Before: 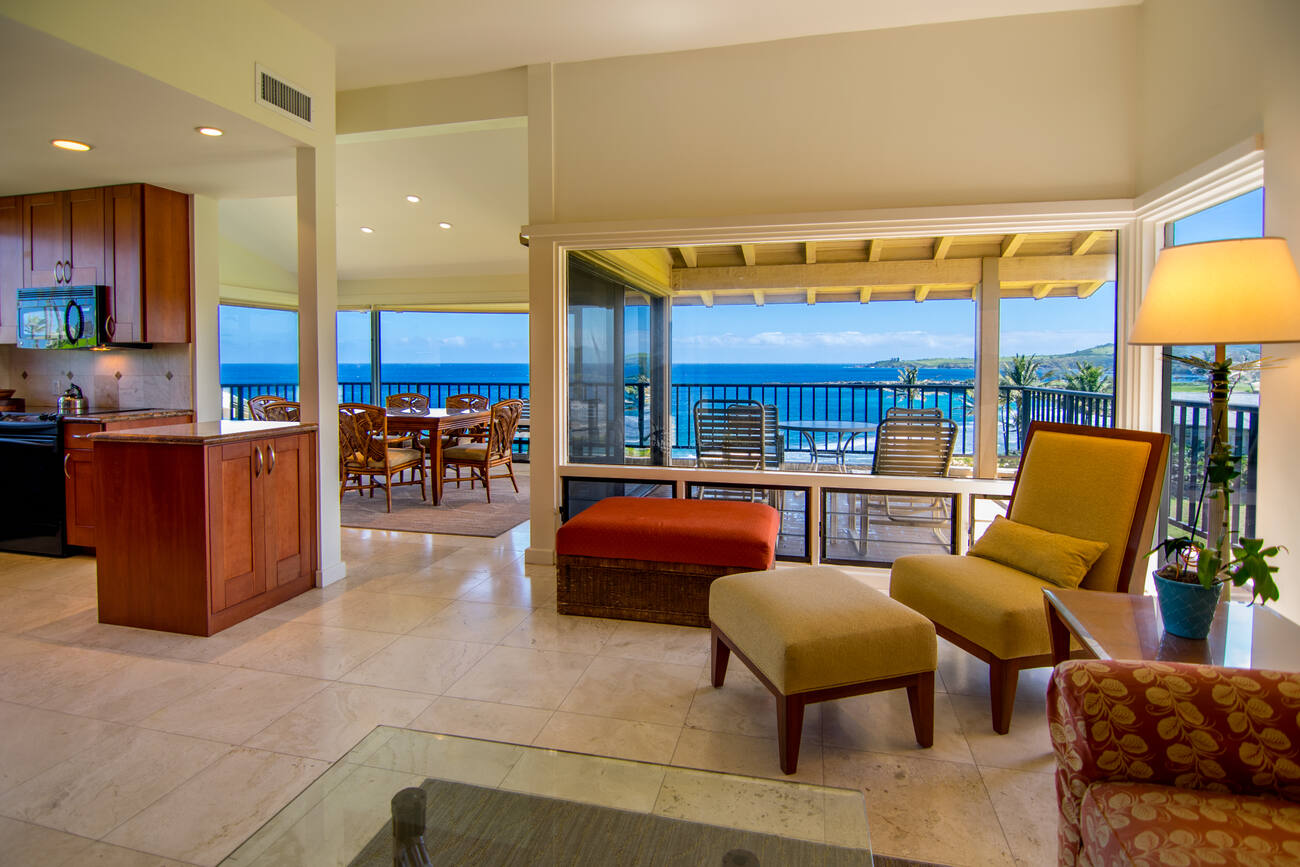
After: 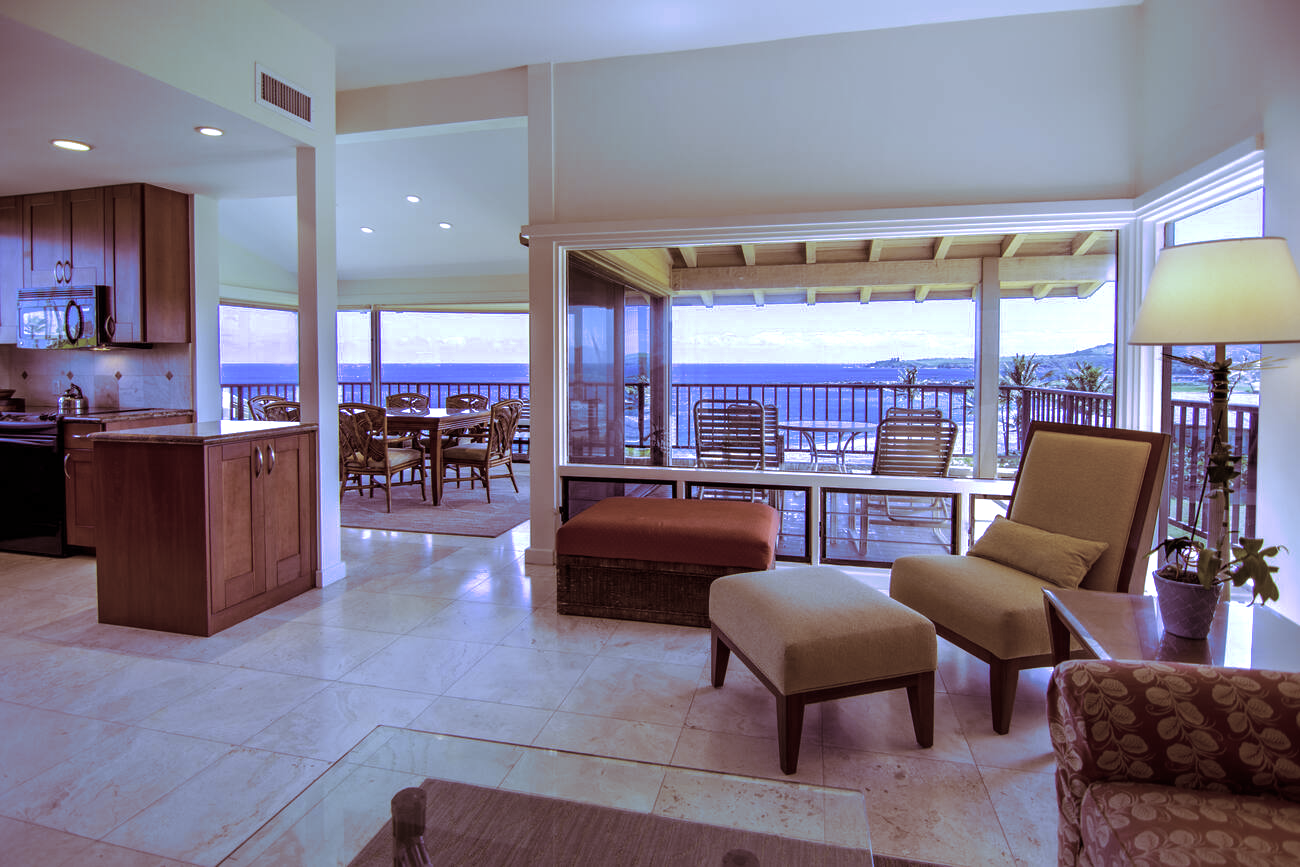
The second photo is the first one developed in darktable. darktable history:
tone equalizer: on, module defaults
color zones: curves: ch0 [(0, 0.559) (0.153, 0.551) (0.229, 0.5) (0.429, 0.5) (0.571, 0.5) (0.714, 0.5) (0.857, 0.5) (1, 0.559)]; ch1 [(0, 0.417) (0.112, 0.336) (0.213, 0.26) (0.429, 0.34) (0.571, 0.35) (0.683, 0.331) (0.857, 0.344) (1, 0.417)]
white balance: red 0.766, blue 1.537
split-toning: highlights › hue 298.8°, highlights › saturation 0.73, compress 41.76%
